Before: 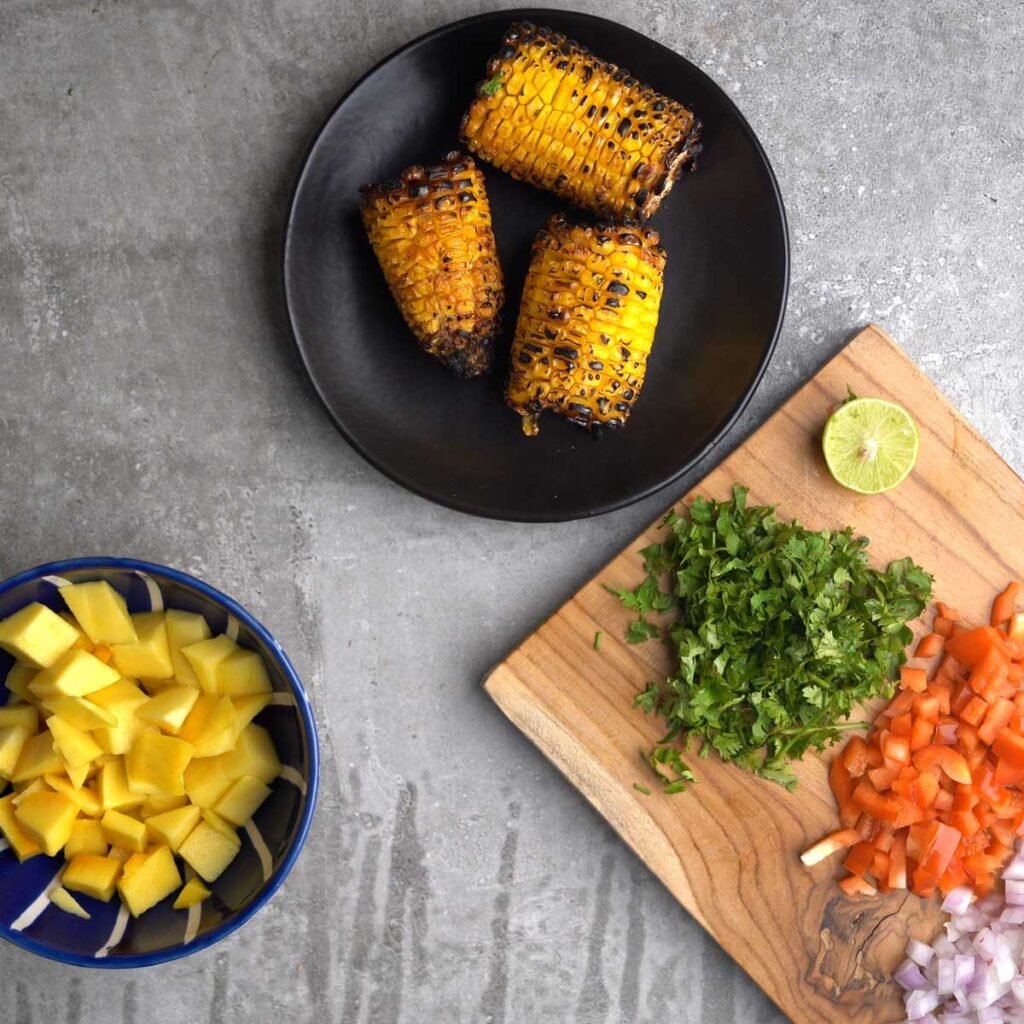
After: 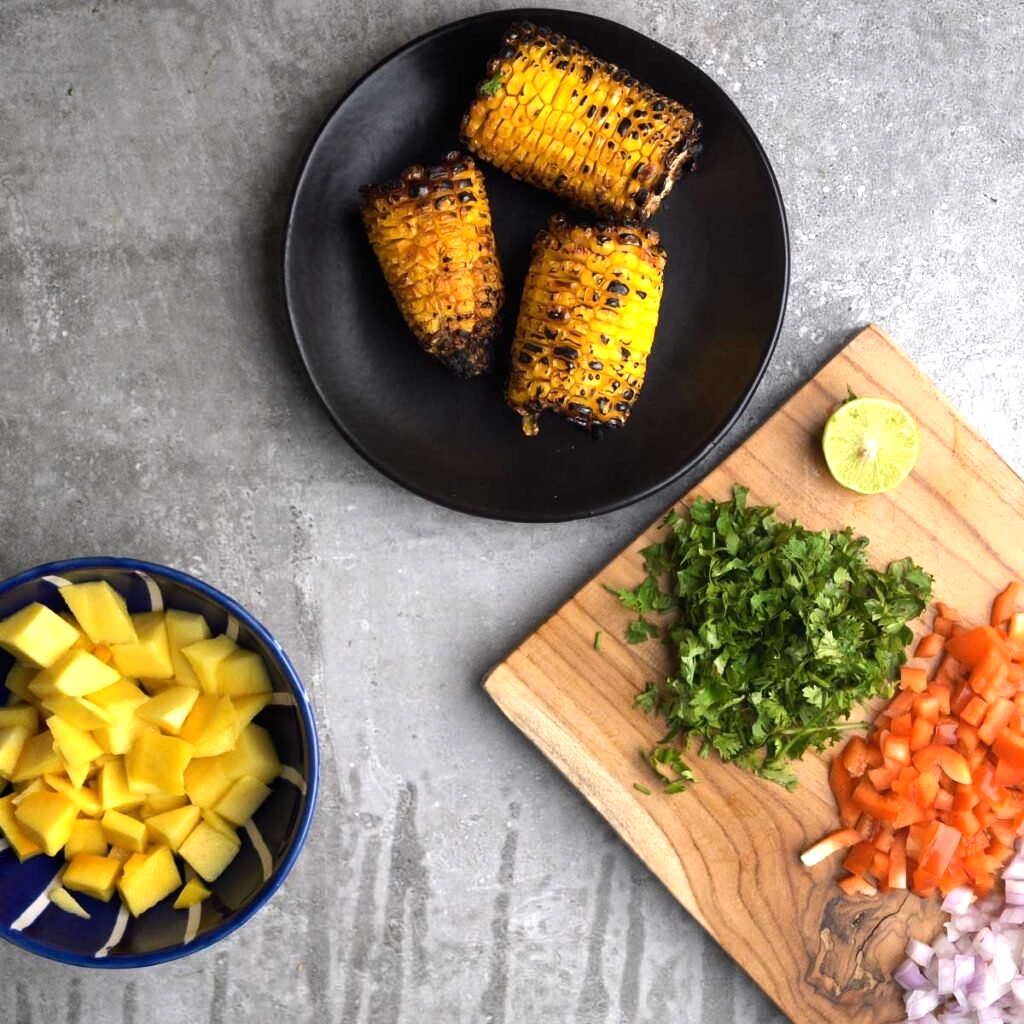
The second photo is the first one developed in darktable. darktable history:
rotate and perspective: automatic cropping off
tone equalizer: -8 EV -0.417 EV, -7 EV -0.389 EV, -6 EV -0.333 EV, -5 EV -0.222 EV, -3 EV 0.222 EV, -2 EV 0.333 EV, -1 EV 0.389 EV, +0 EV 0.417 EV, edges refinement/feathering 500, mask exposure compensation -1.57 EV, preserve details no
